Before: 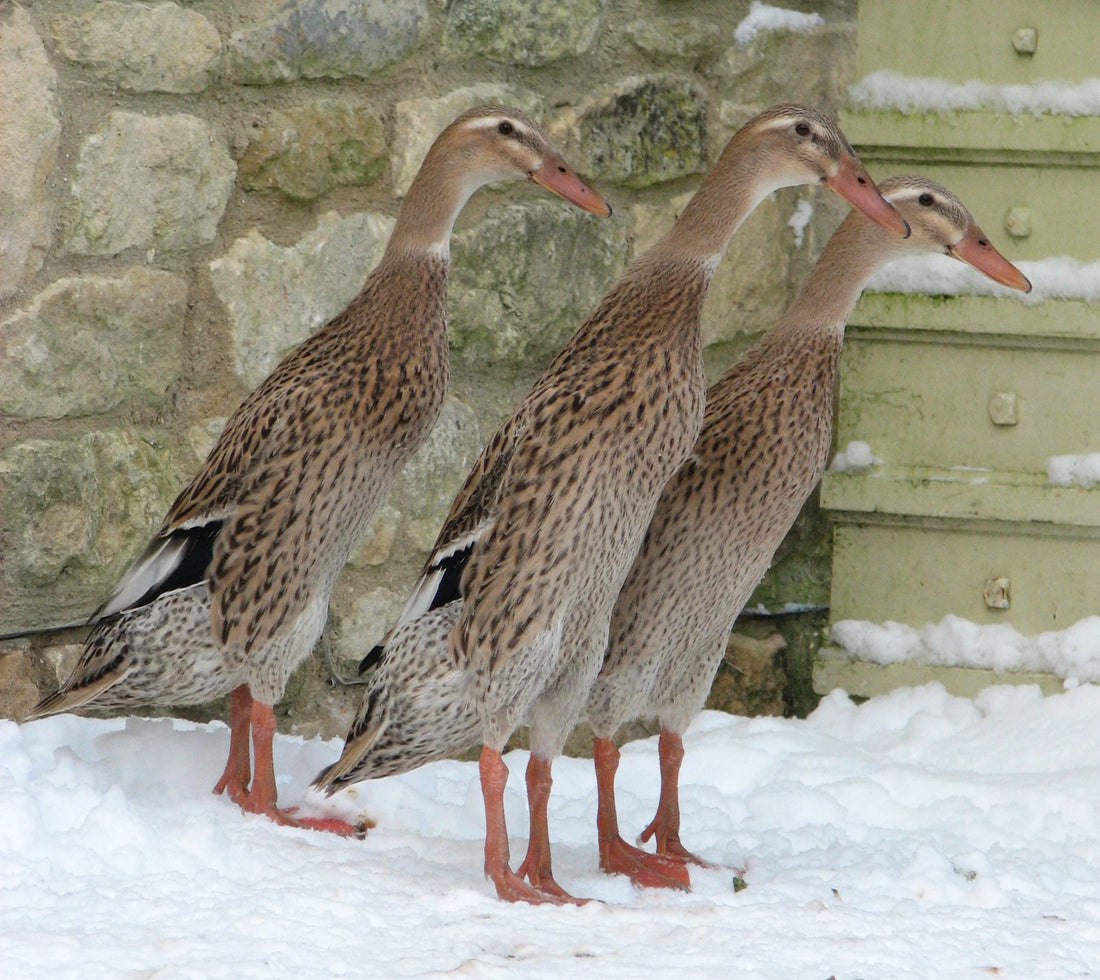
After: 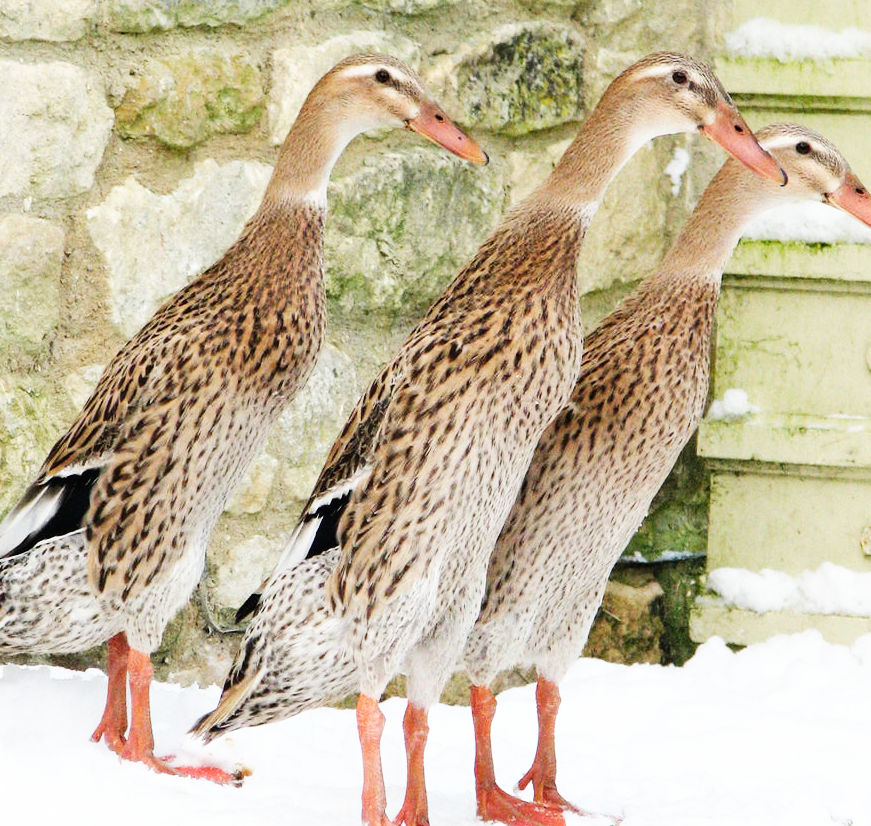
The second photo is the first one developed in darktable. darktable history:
crop: left 11.225%, top 5.381%, right 9.565%, bottom 10.314%
base curve: curves: ch0 [(0, 0) (0.007, 0.004) (0.027, 0.03) (0.046, 0.07) (0.207, 0.54) (0.442, 0.872) (0.673, 0.972) (1, 1)], preserve colors none
